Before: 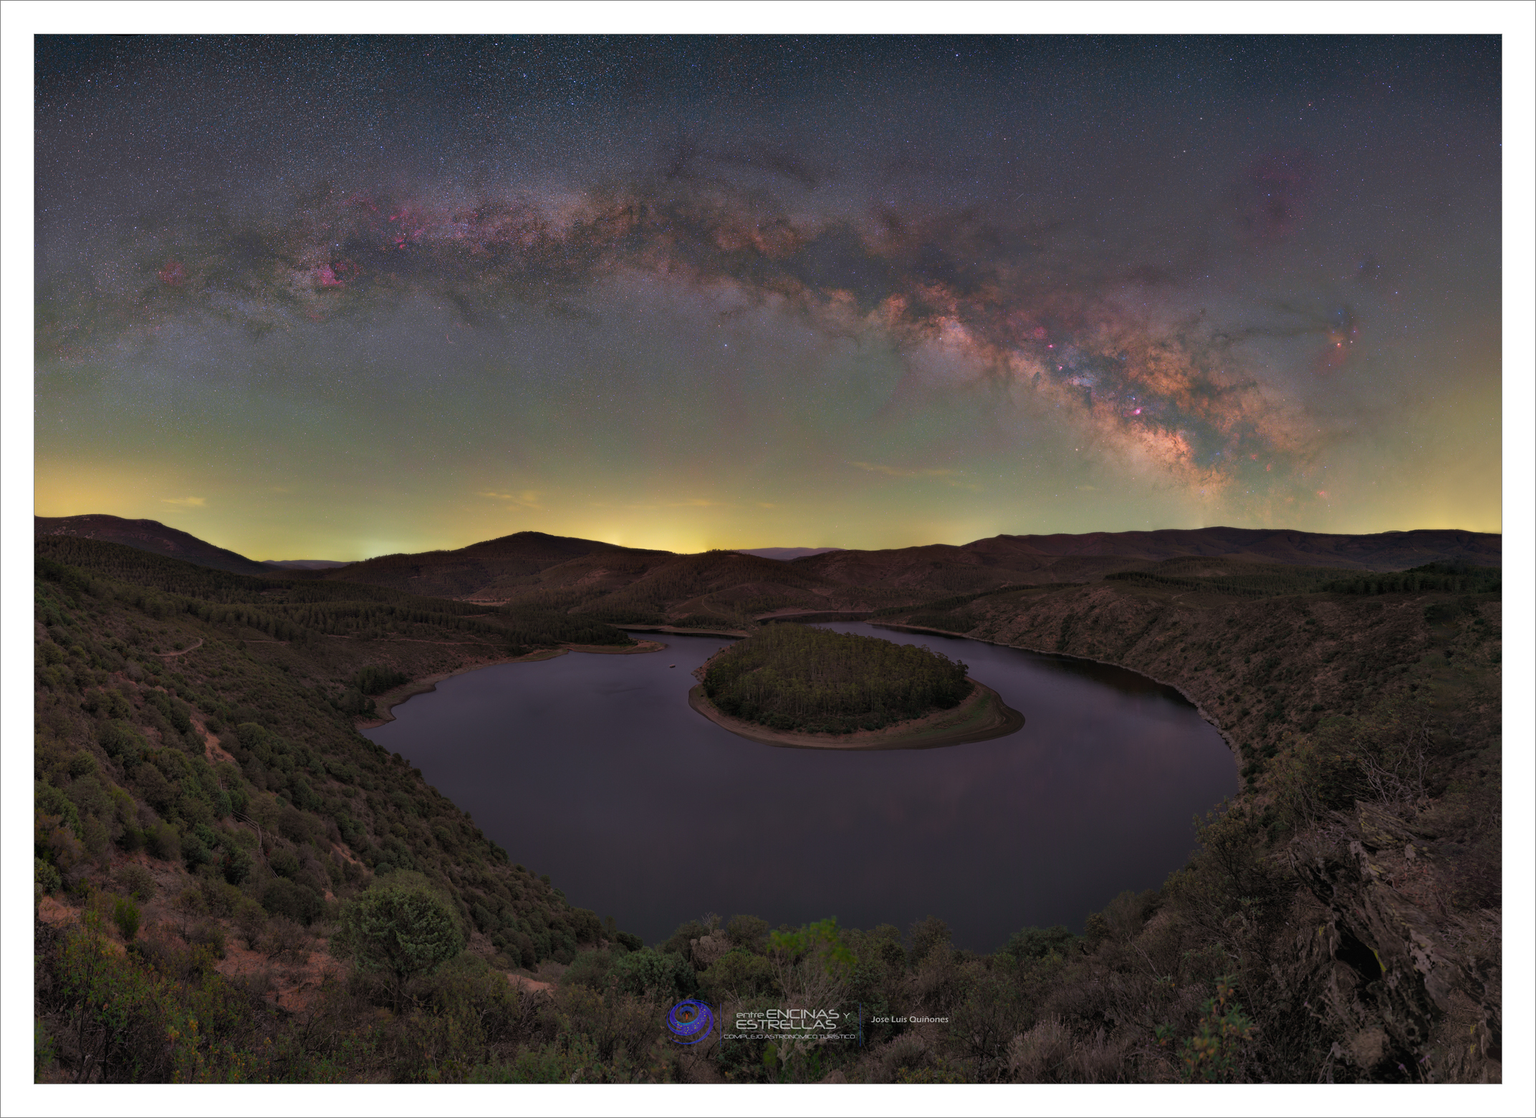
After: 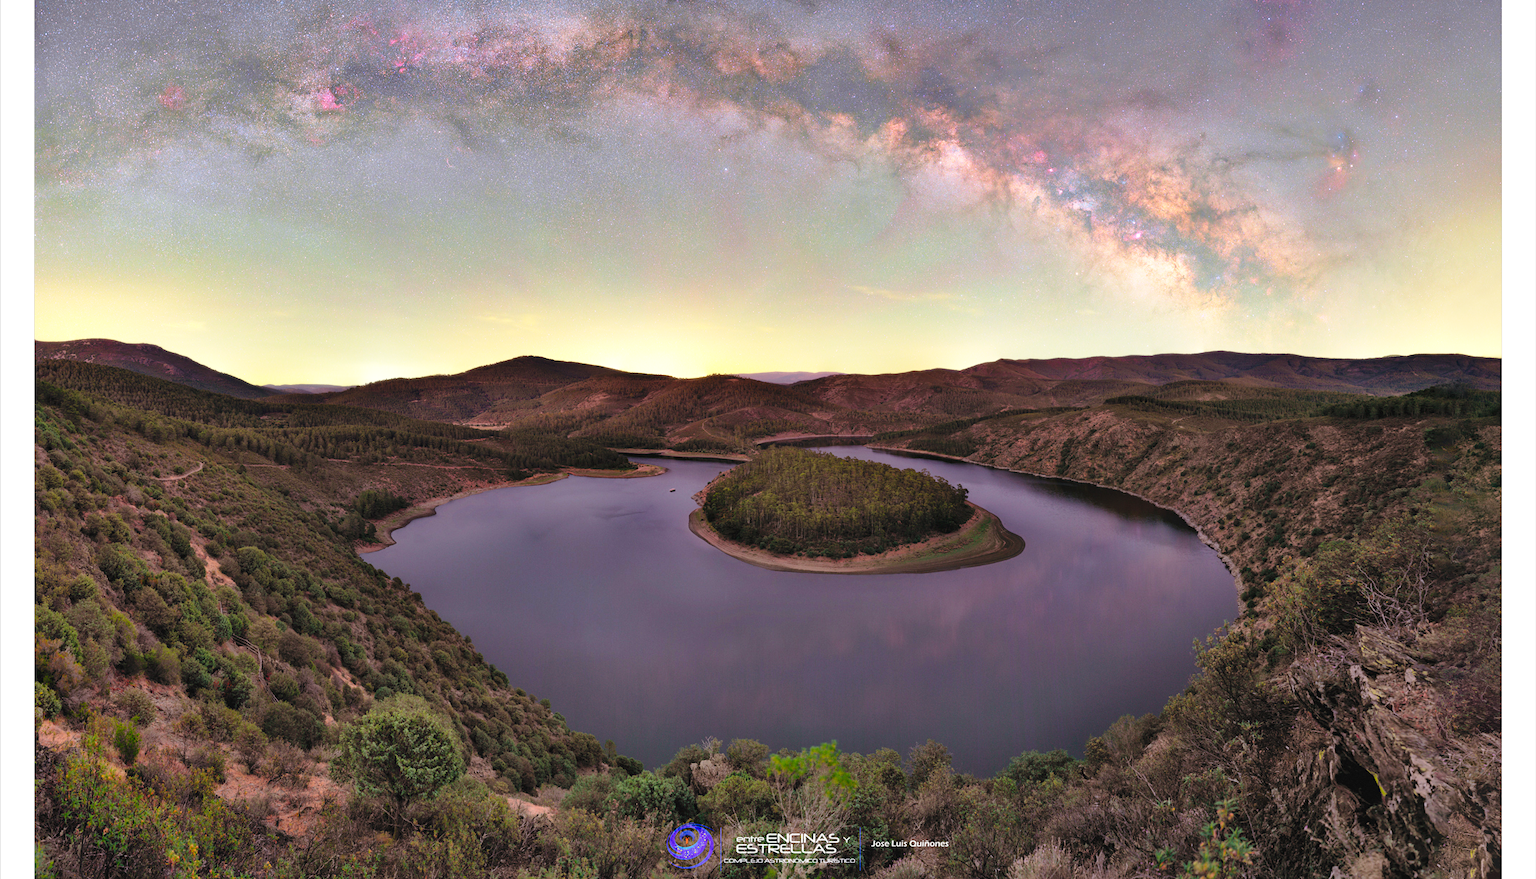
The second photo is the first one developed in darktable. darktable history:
base curve: curves: ch0 [(0, 0) (0.028, 0.03) (0.121, 0.232) (0.46, 0.748) (0.859, 0.968) (1, 1)], preserve colors none
crop and rotate: top 15.774%, bottom 5.506%
exposure: black level correction 0, exposure 1.1 EV, compensate highlight preservation false
